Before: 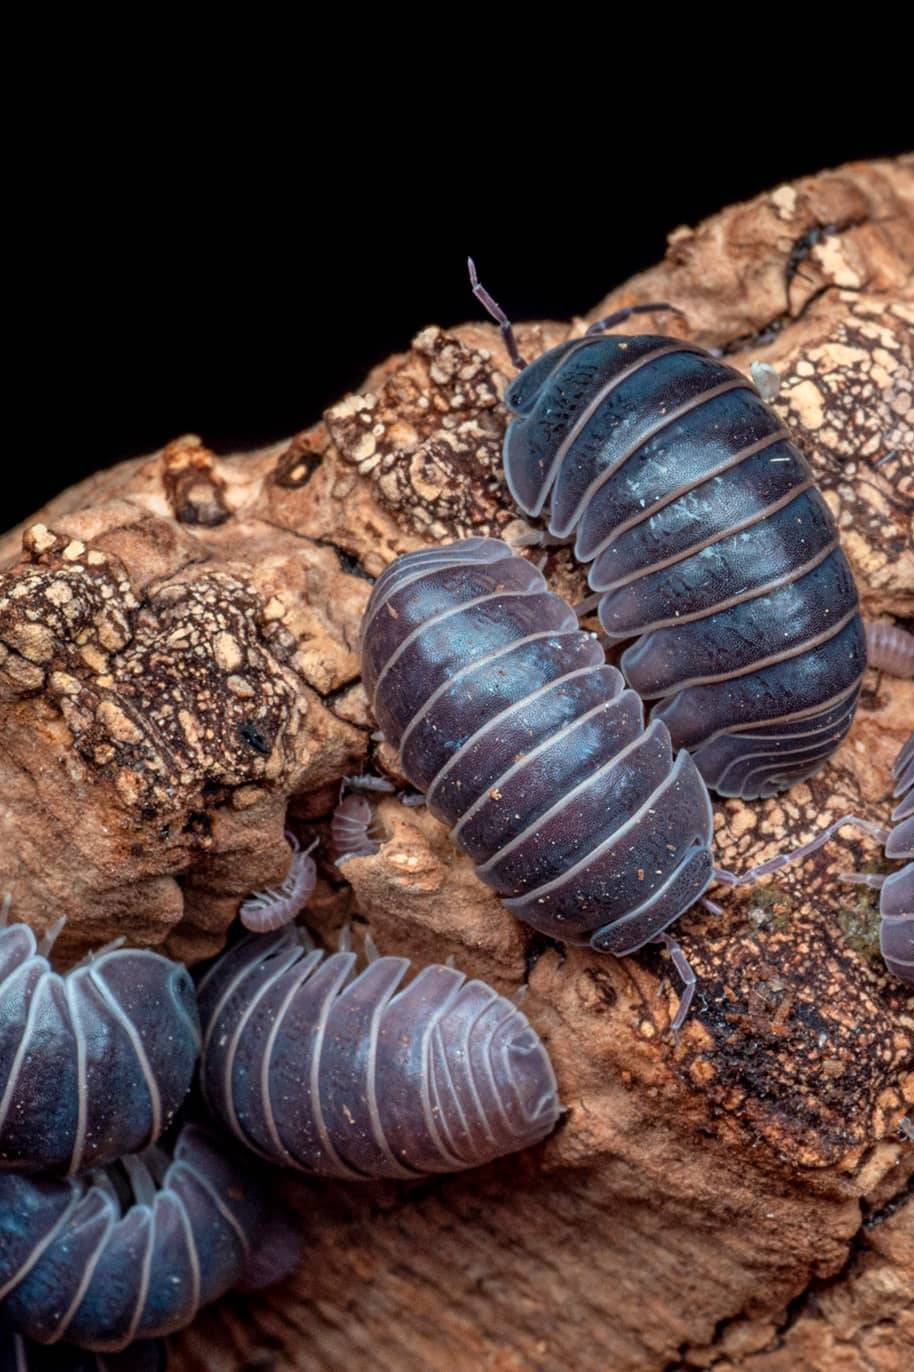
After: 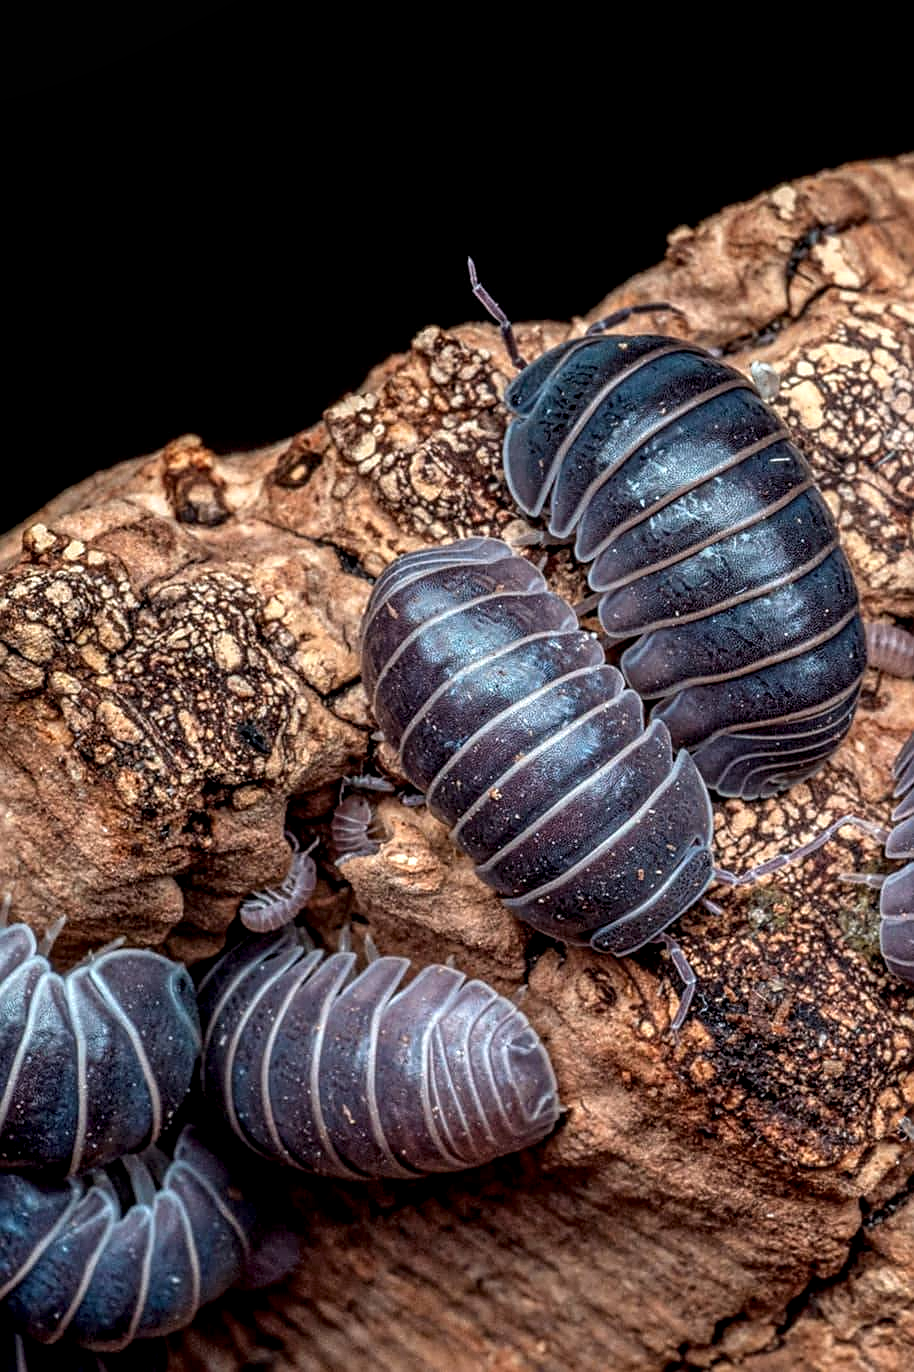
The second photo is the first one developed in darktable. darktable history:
sharpen: on, module defaults
local contrast: highlights 25%, detail 150%
